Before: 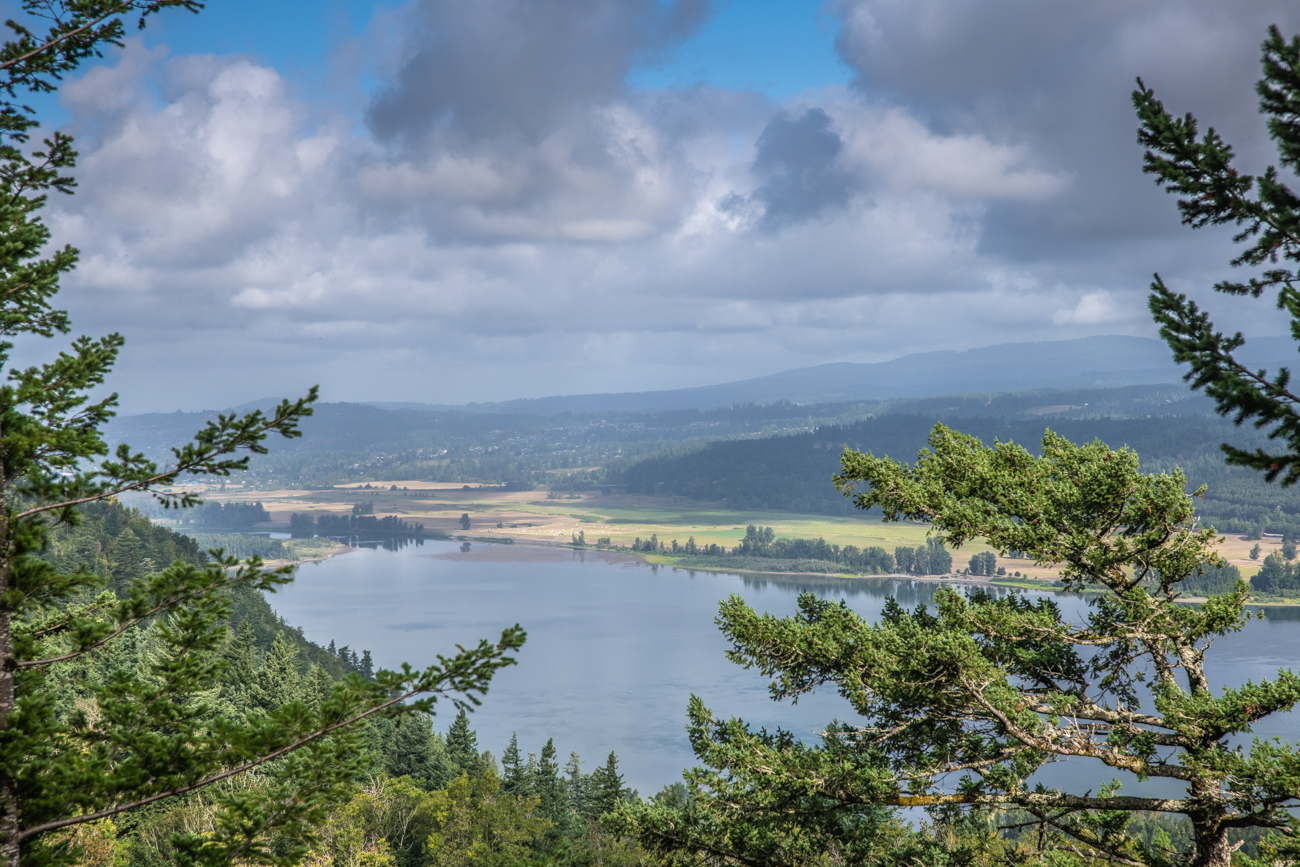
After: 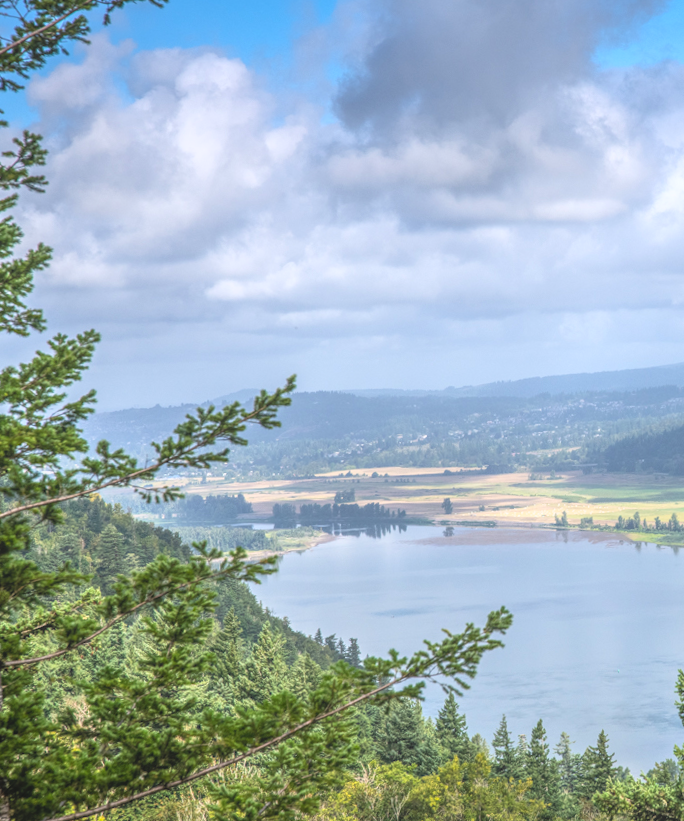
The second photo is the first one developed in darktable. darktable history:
crop: left 0.587%, right 45.588%, bottom 0.086%
rotate and perspective: rotation -2°, crop left 0.022, crop right 0.978, crop top 0.049, crop bottom 0.951
local contrast: highlights 73%, shadows 15%, midtone range 0.197
base curve: curves: ch0 [(0, 0) (0.557, 0.834) (1, 1)]
